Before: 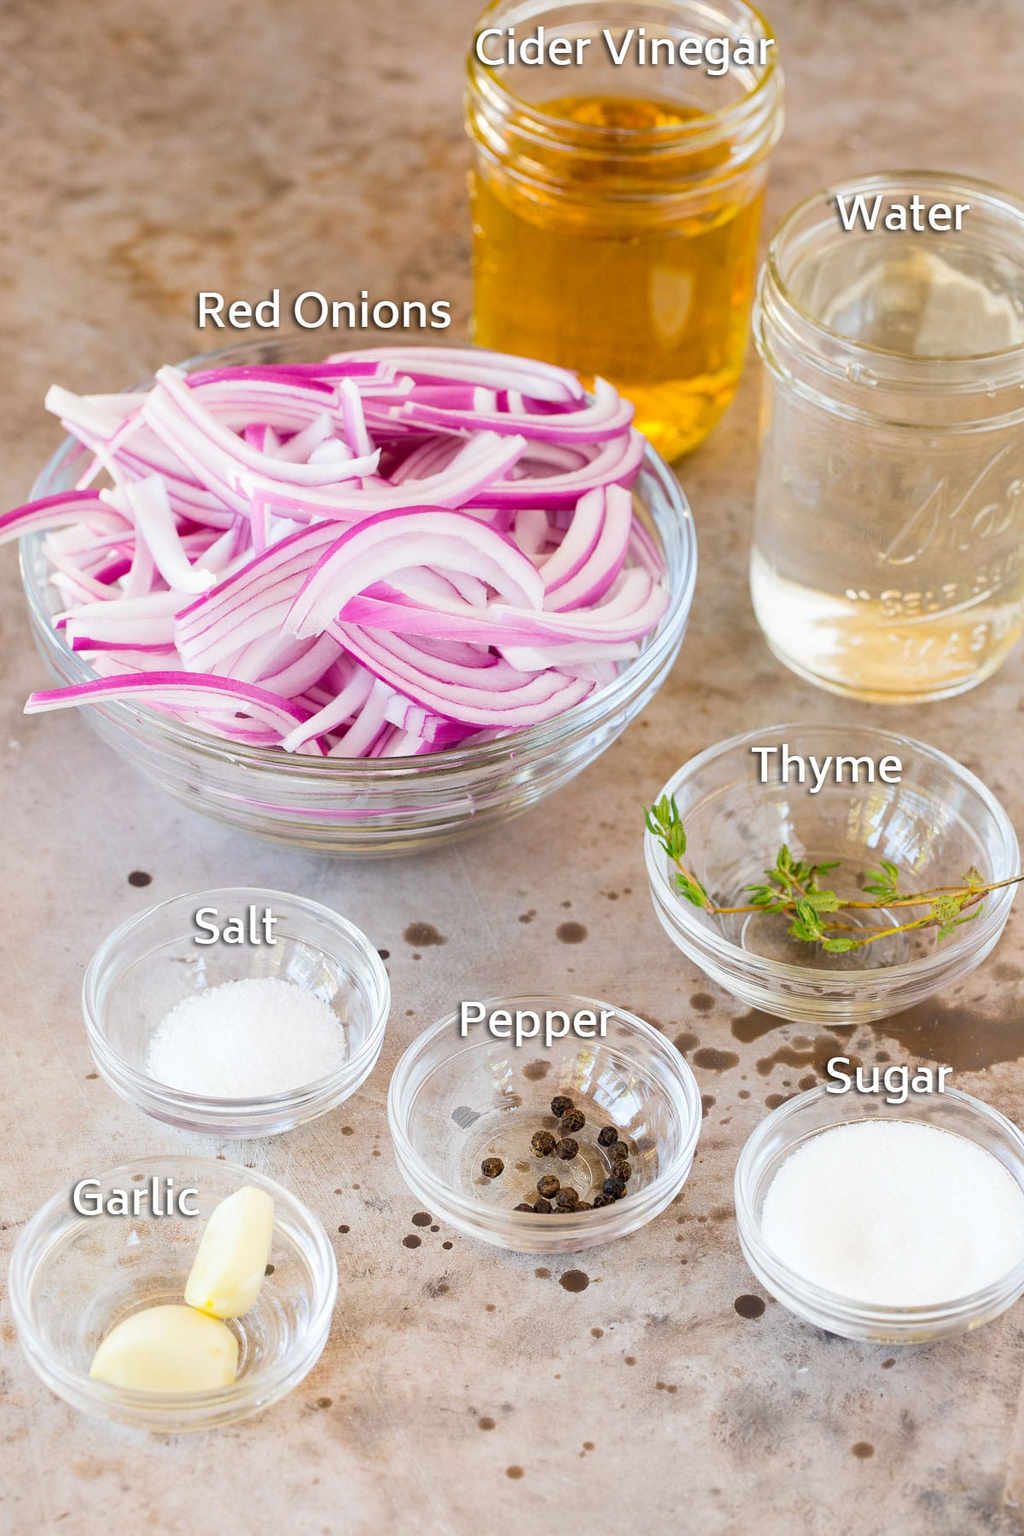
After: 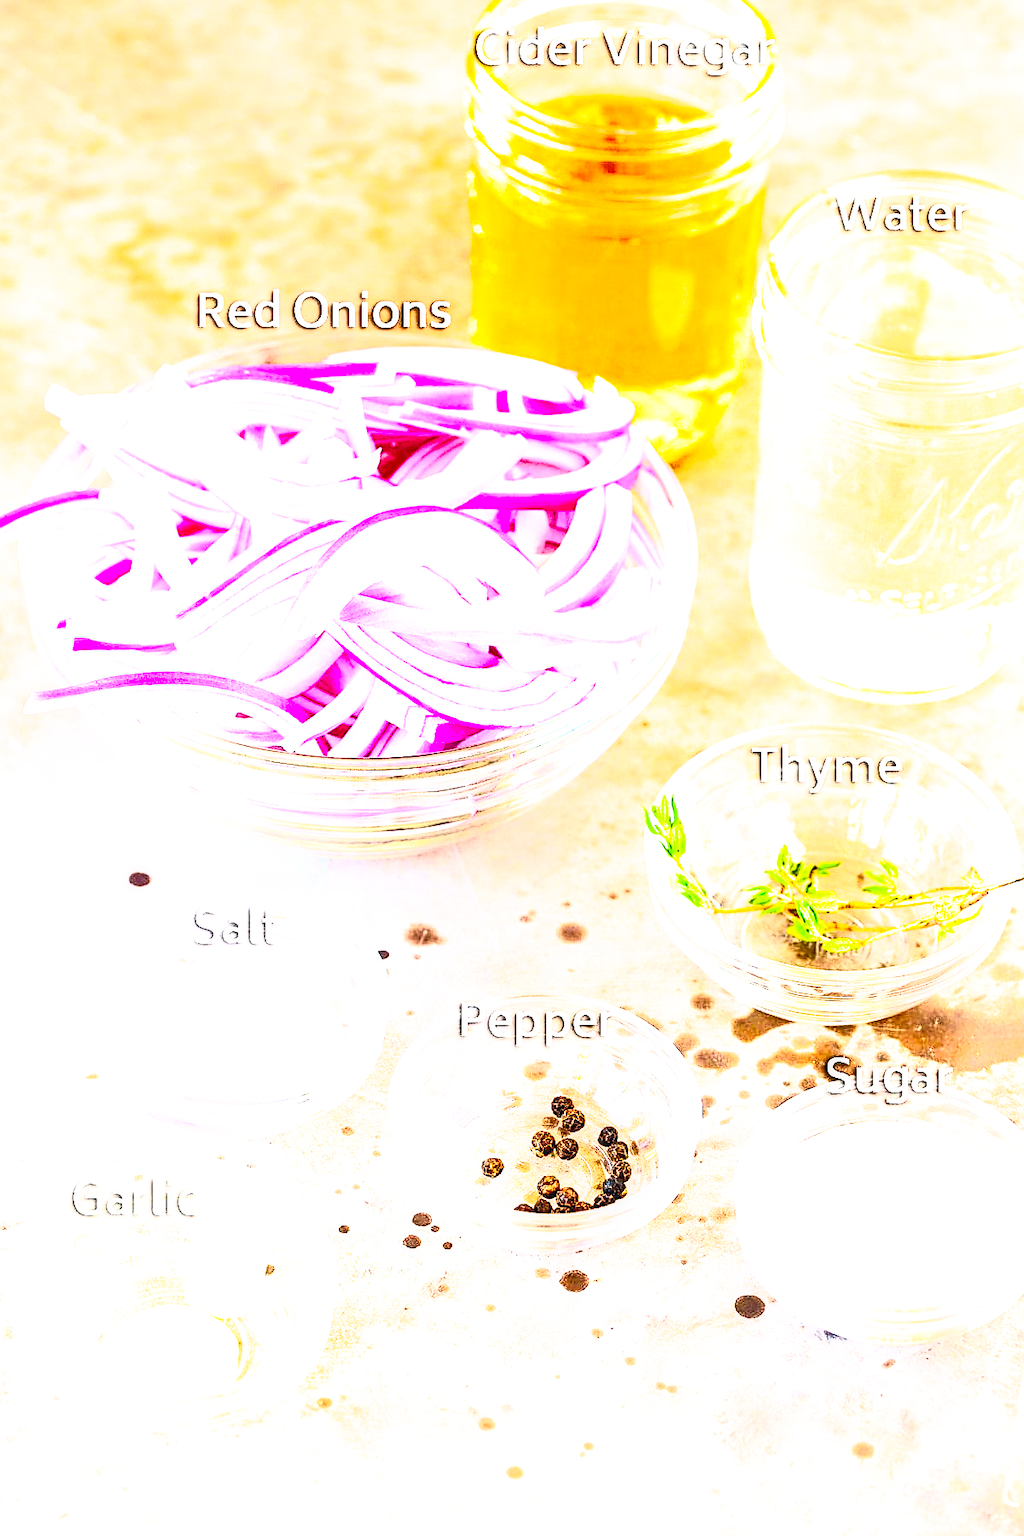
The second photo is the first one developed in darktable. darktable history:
contrast brightness saturation: contrast 0.83, brightness 0.59, saturation 0.59
sharpen: on, module defaults
local contrast: highlights 61%, detail 143%, midtone range 0.428
filmic rgb: middle gray luminance 8.8%, black relative exposure -6.3 EV, white relative exposure 2.7 EV, threshold 6 EV, target black luminance 0%, hardness 4.74, latitude 73.47%, contrast 1.332, shadows ↔ highlights balance 10.13%, add noise in highlights 0, preserve chrominance no, color science v3 (2019), use custom middle-gray values true, iterations of high-quality reconstruction 0, contrast in highlights soft, enable highlight reconstruction true
